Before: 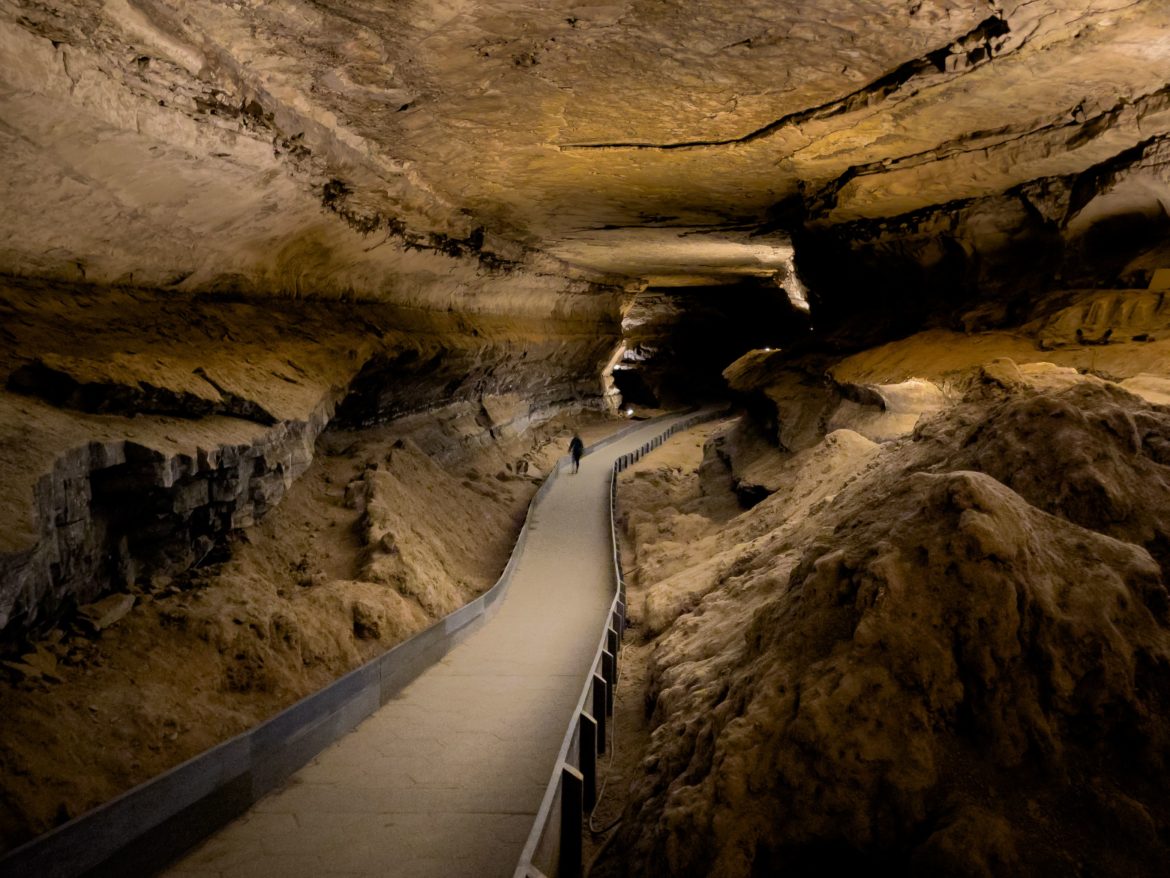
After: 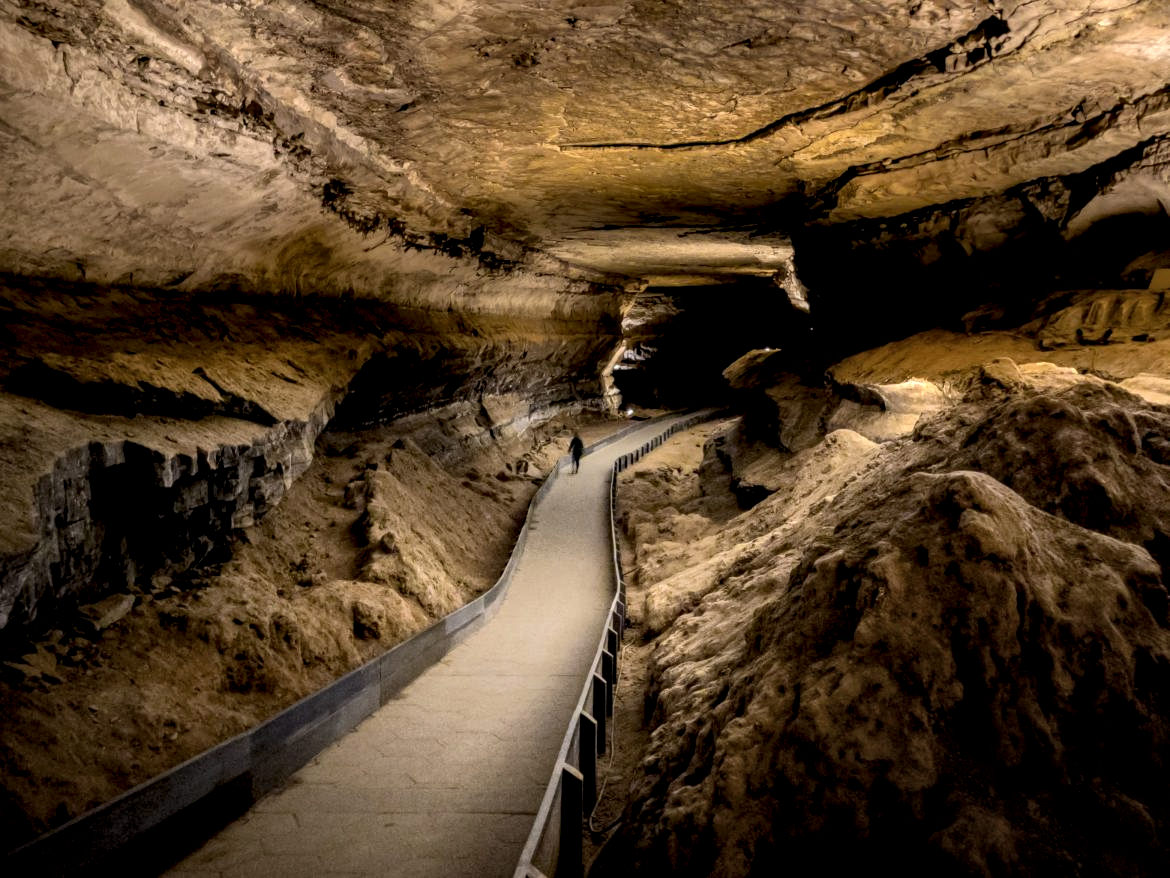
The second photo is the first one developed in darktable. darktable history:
exposure: exposure -0.041 EV, compensate highlight preservation false
local contrast: highlights 0%, shadows 0%, detail 182%
